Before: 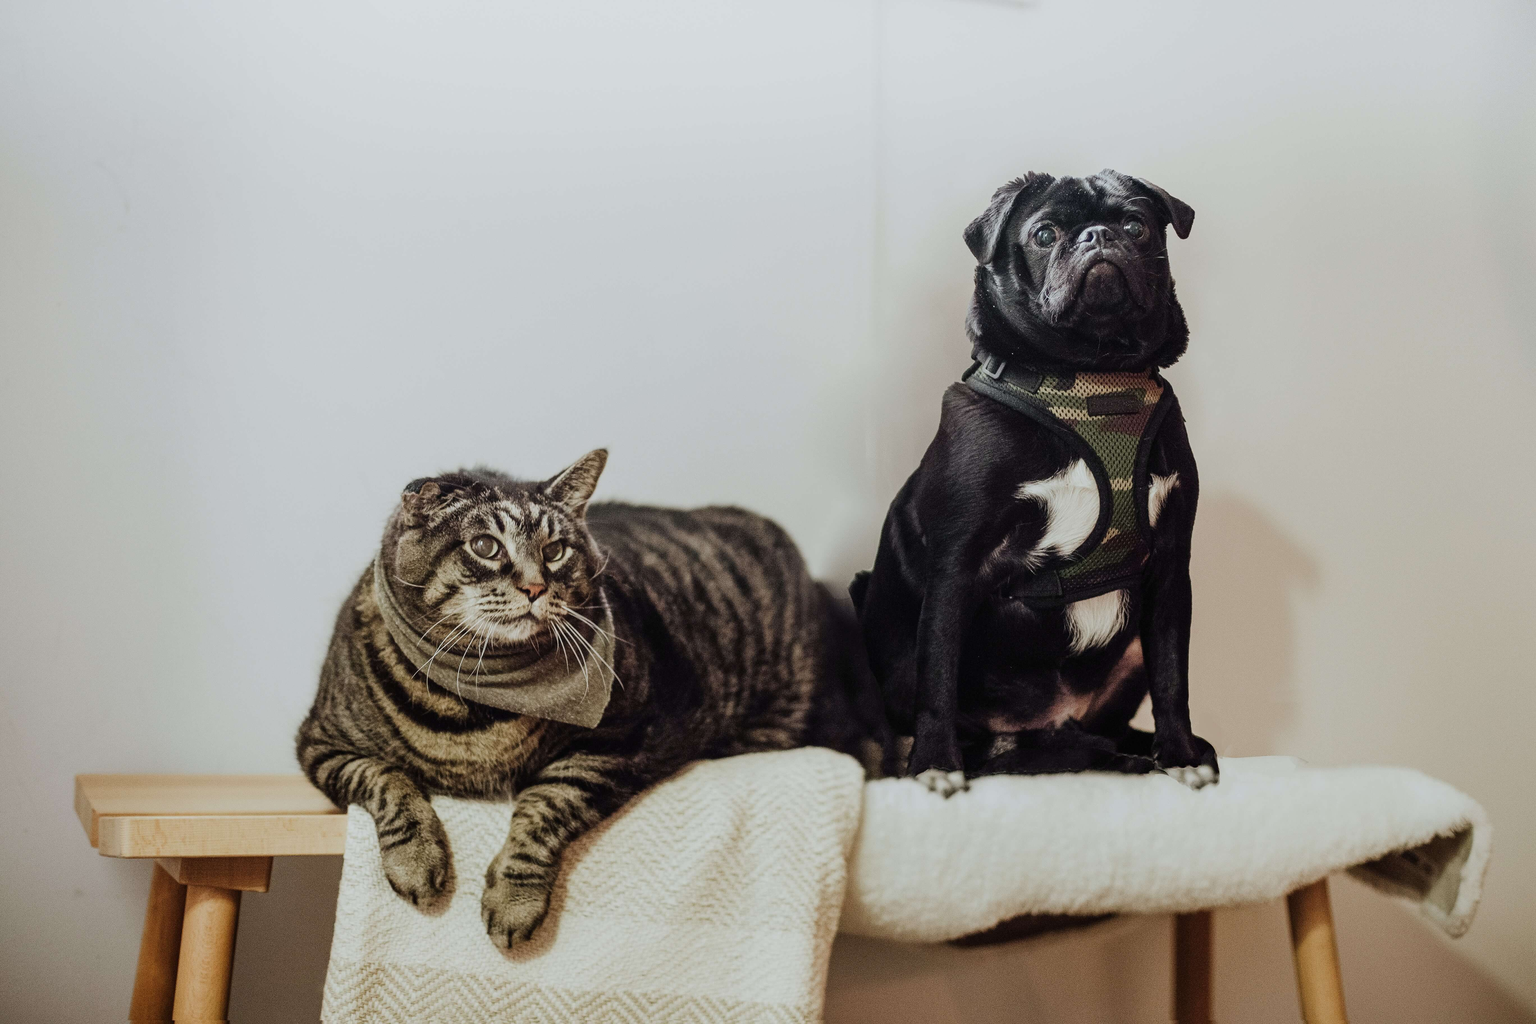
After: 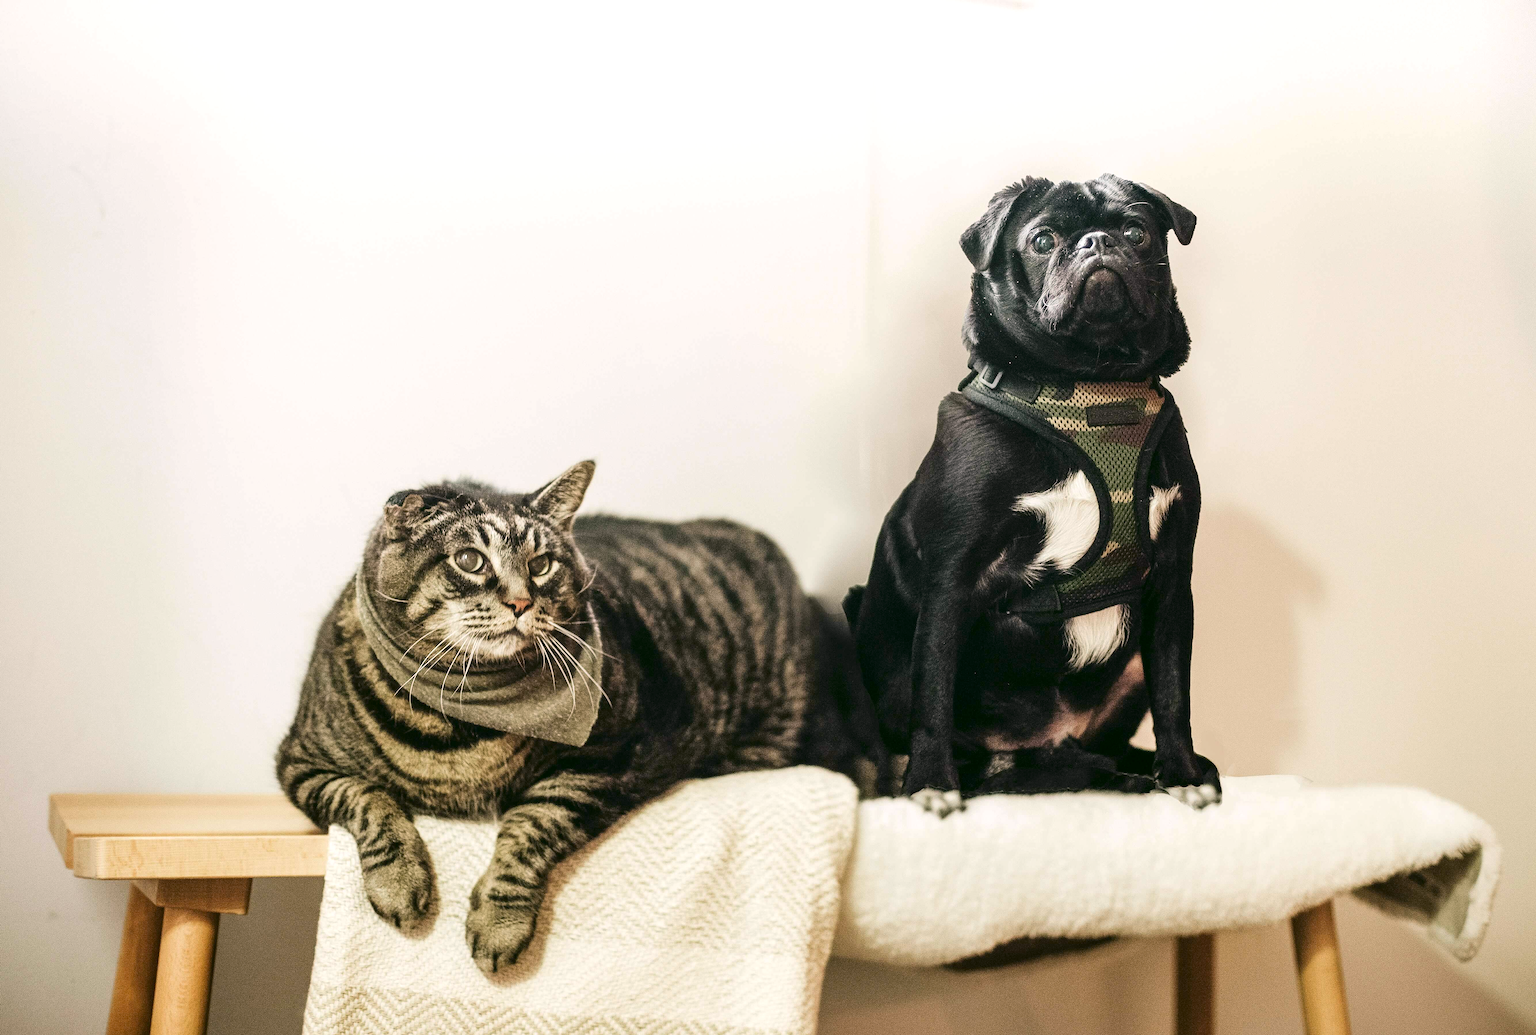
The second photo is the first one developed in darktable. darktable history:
exposure: black level correction 0, exposure 0.7 EV, compensate exposure bias true, compensate highlight preservation false
crop and rotate: left 1.774%, right 0.633%, bottom 1.28%
color correction: highlights a* 4.02, highlights b* 4.98, shadows a* -7.55, shadows b* 4.98
